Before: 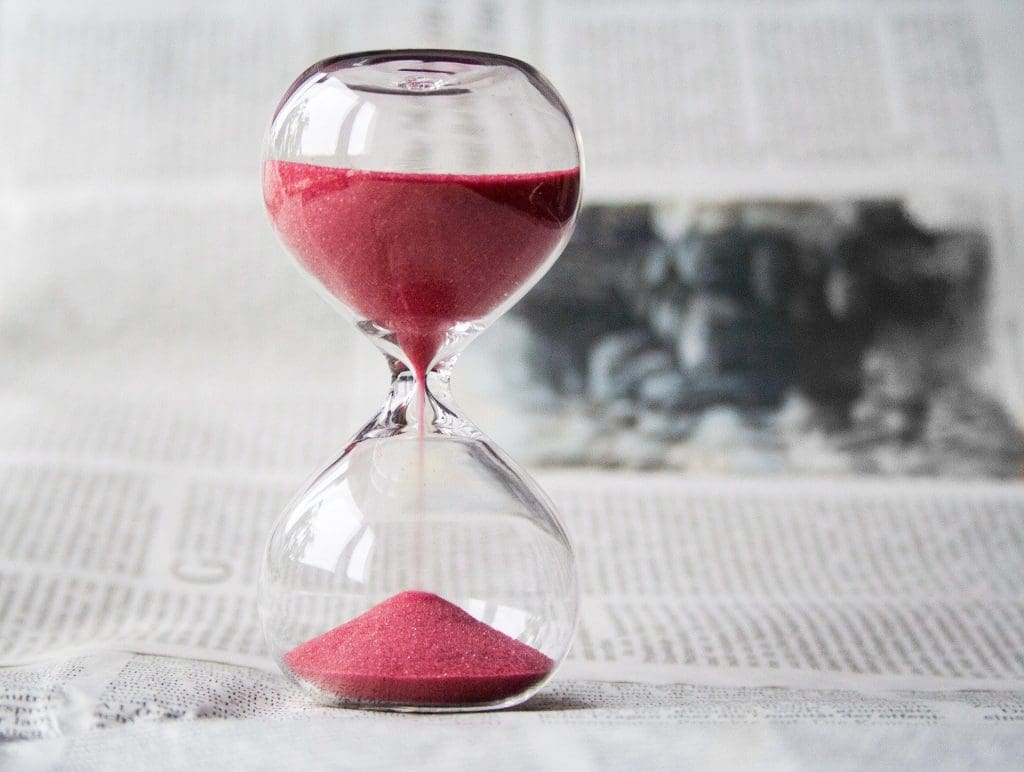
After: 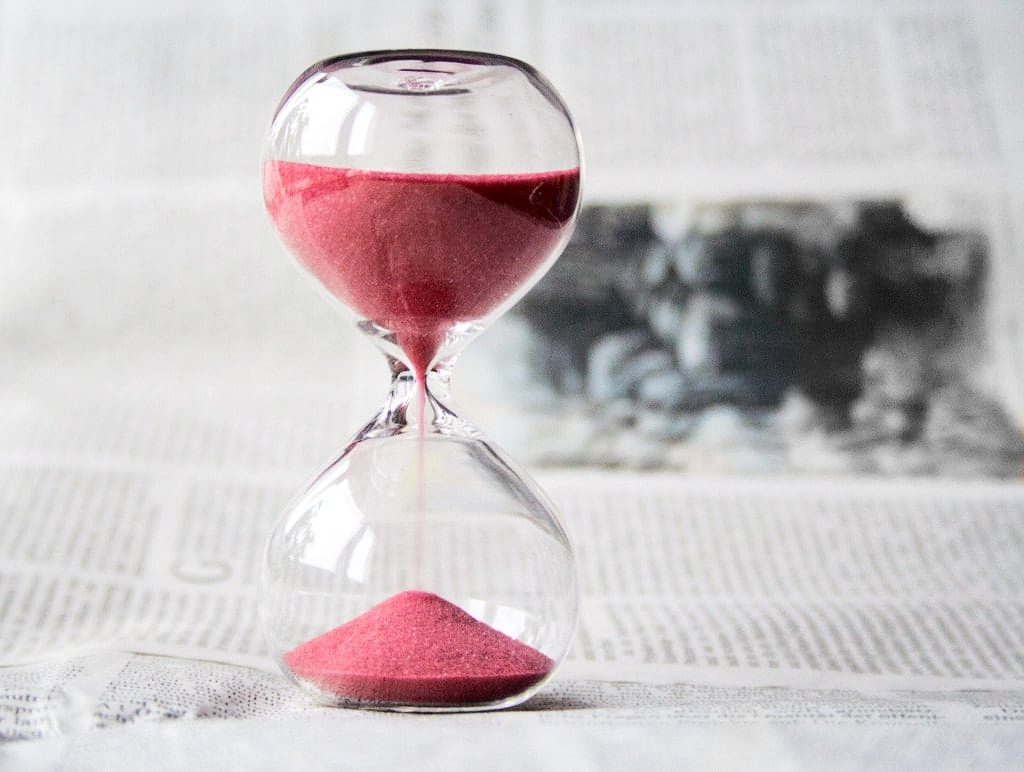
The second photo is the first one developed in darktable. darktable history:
tone curve: curves: ch0 [(0, 0) (0.003, 0.035) (0.011, 0.035) (0.025, 0.035) (0.044, 0.046) (0.069, 0.063) (0.1, 0.084) (0.136, 0.123) (0.177, 0.174) (0.224, 0.232) (0.277, 0.304) (0.335, 0.387) (0.399, 0.476) (0.468, 0.566) (0.543, 0.639) (0.623, 0.714) (0.709, 0.776) (0.801, 0.851) (0.898, 0.921) (1, 1)], color space Lab, independent channels, preserve colors none
local contrast: mode bilateral grid, contrast 20, coarseness 49, detail 120%, midtone range 0.2
